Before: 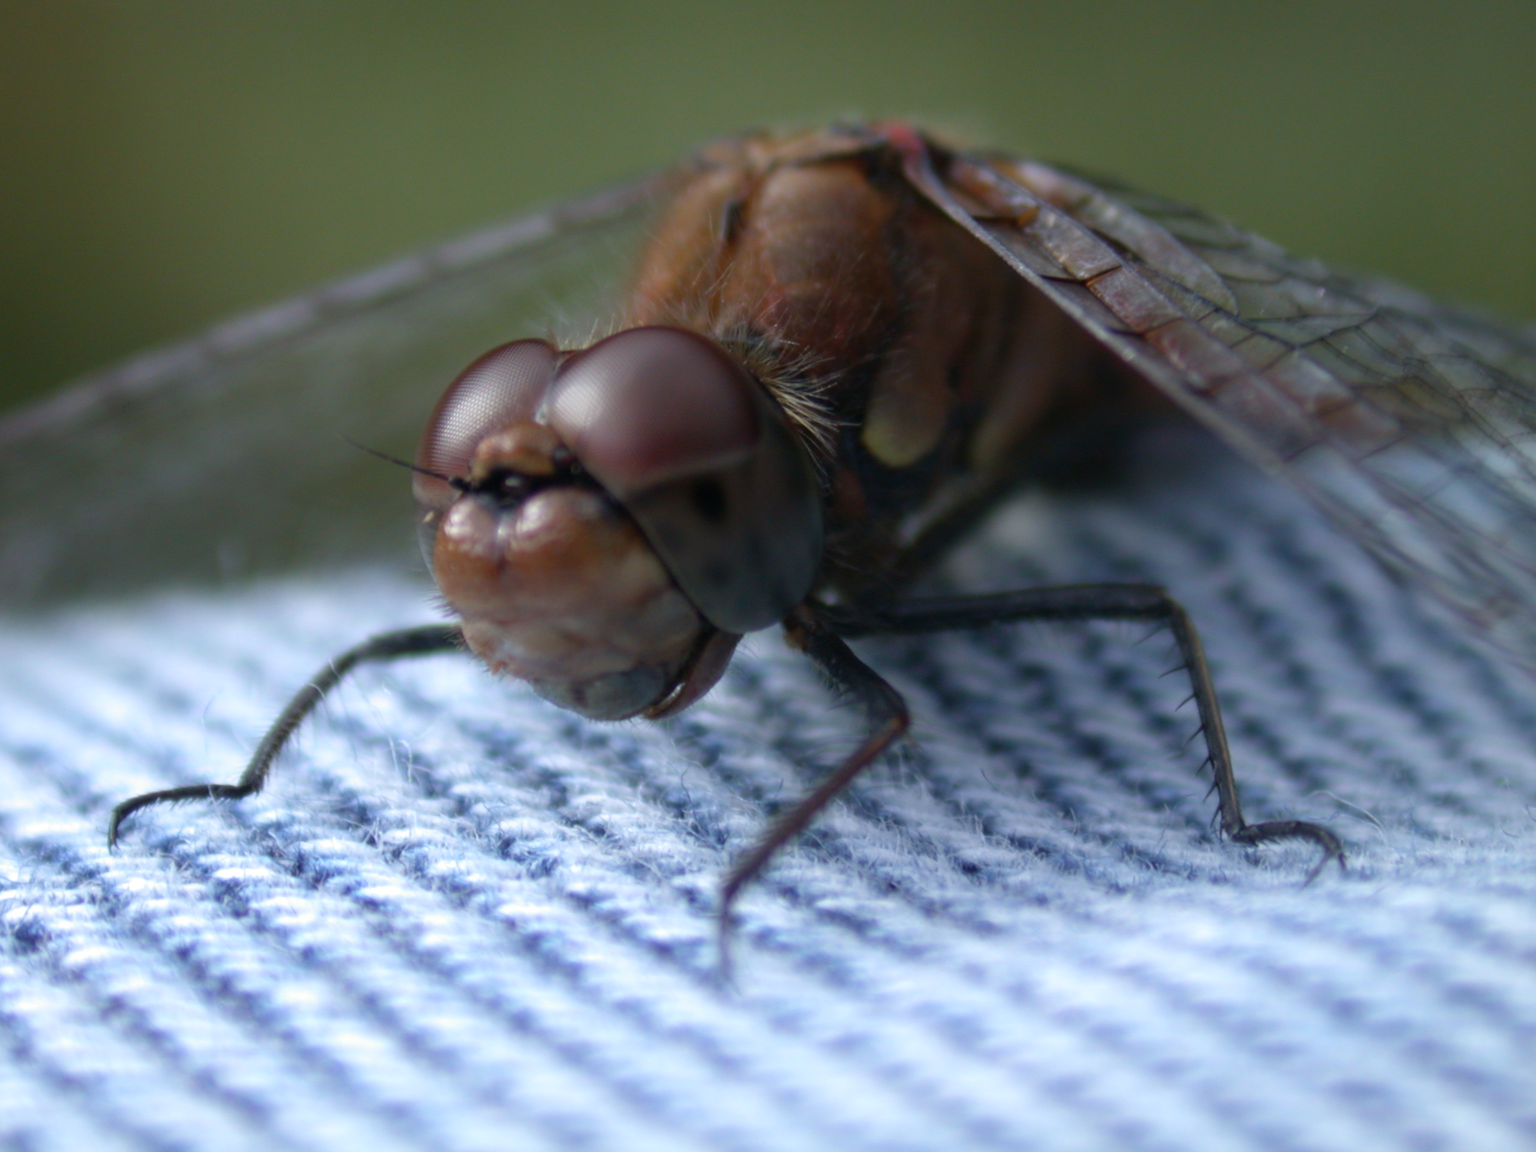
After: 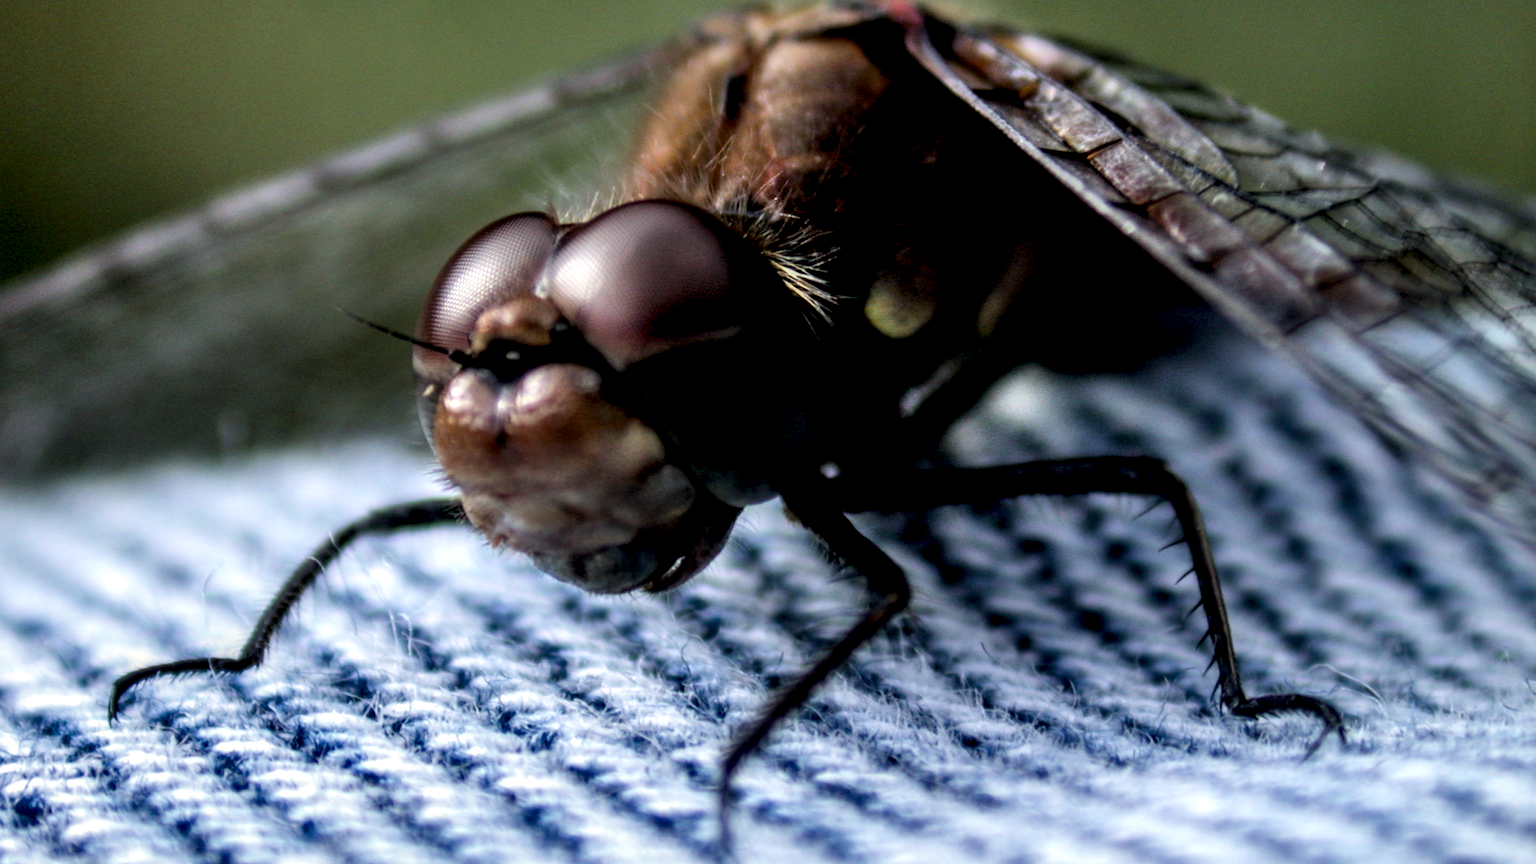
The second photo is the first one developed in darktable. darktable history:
filmic rgb: black relative exposure -16 EV, white relative exposure 6.3 EV, hardness 5.14, contrast 1.343
shadows and highlights: white point adjustment 0.067, soften with gaussian
contrast brightness saturation: contrast 0.036, saturation 0.068
color correction: highlights a* 0.915, highlights b* 2.75, saturation 1.08
crop: top 11.044%, bottom 13.927%
local contrast: highlights 17%, detail 187%
